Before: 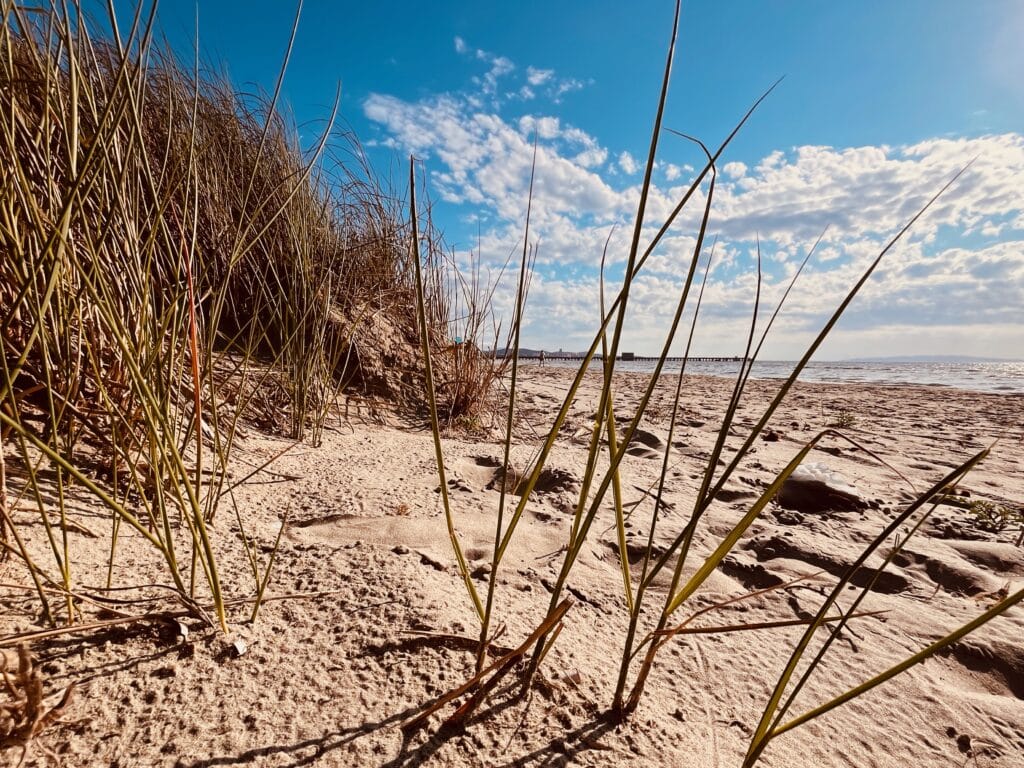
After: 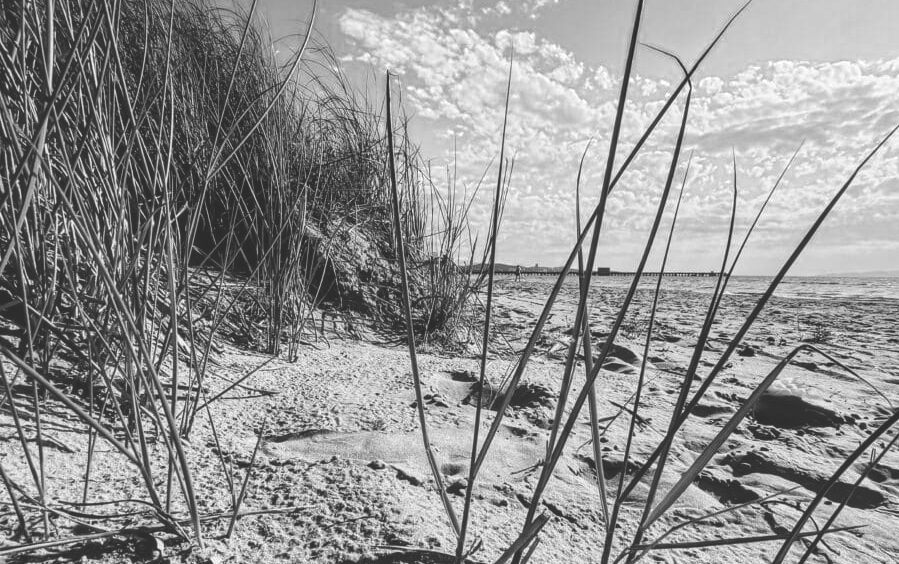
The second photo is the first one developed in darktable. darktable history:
exposure: black level correction -0.031, compensate highlight preservation false
color zones: curves: ch0 [(0, 0.613) (0.01, 0.613) (0.245, 0.448) (0.498, 0.529) (0.642, 0.665) (0.879, 0.777) (0.99, 0.613)]; ch1 [(0, 0) (0.143, 0) (0.286, 0) (0.429, 0) (0.571, 0) (0.714, 0) (0.857, 0)]
local contrast: on, module defaults
crop and rotate: left 2.396%, top 11.136%, right 9.758%, bottom 15.312%
